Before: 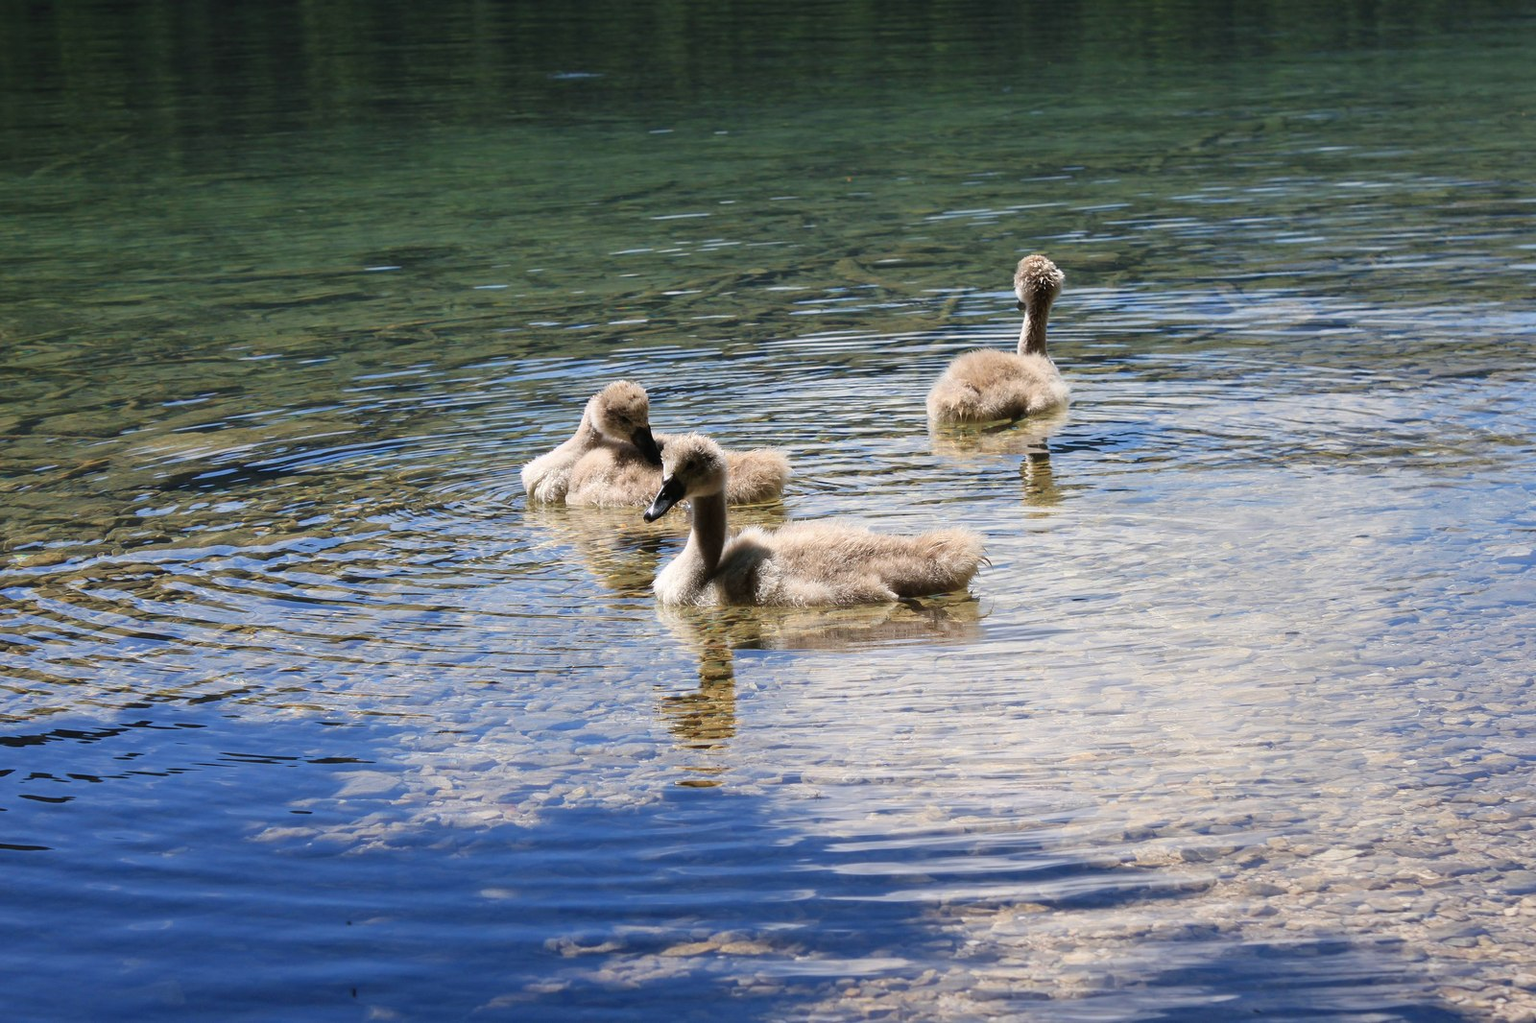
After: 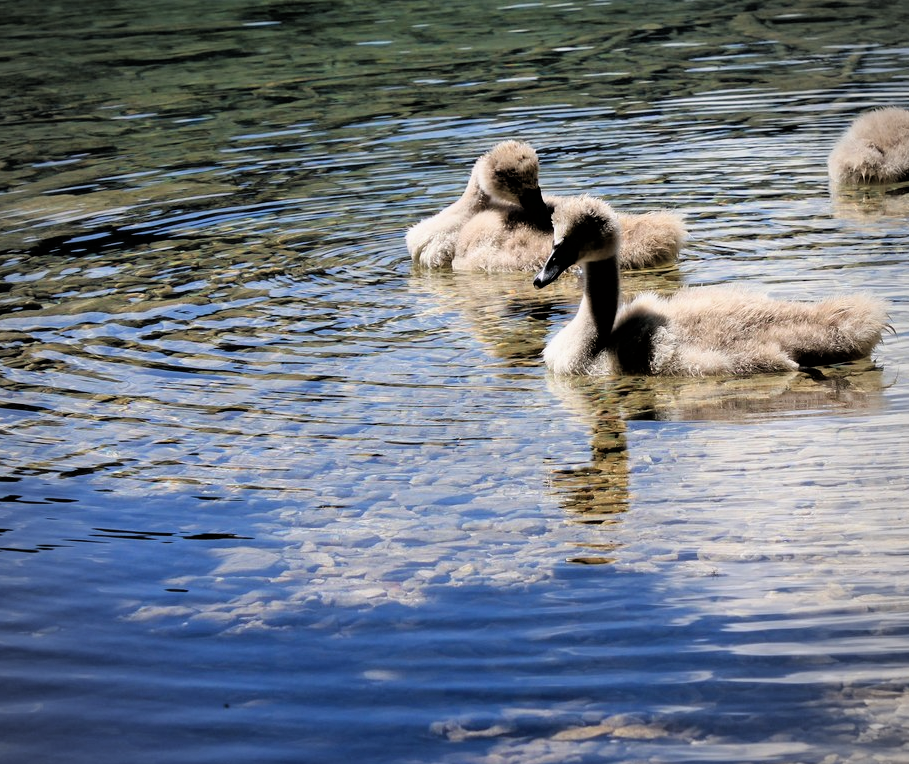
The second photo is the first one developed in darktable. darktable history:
filmic rgb: black relative exposure -3.72 EV, white relative exposure 2.78 EV, dynamic range scaling -5.11%, hardness 3.05, iterations of high-quality reconstruction 0
tone equalizer: edges refinement/feathering 500, mask exposure compensation -1.57 EV, preserve details no
vignetting: fall-off radius 61.05%
crop: left 8.57%, top 24.059%, right 34.614%, bottom 4.223%
